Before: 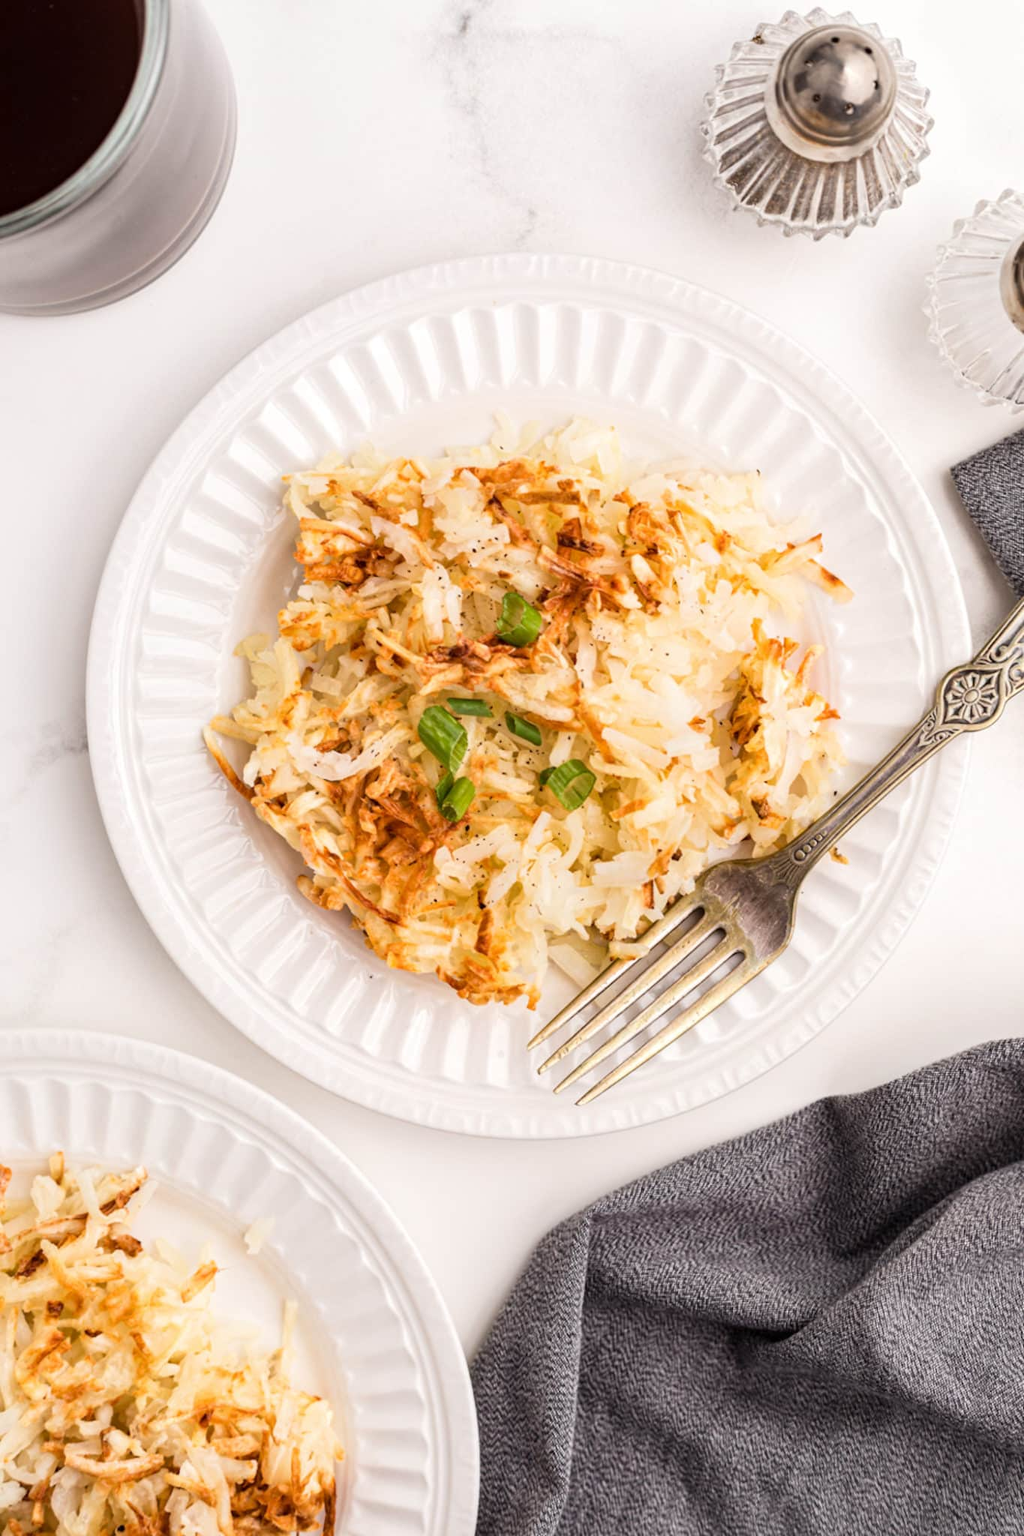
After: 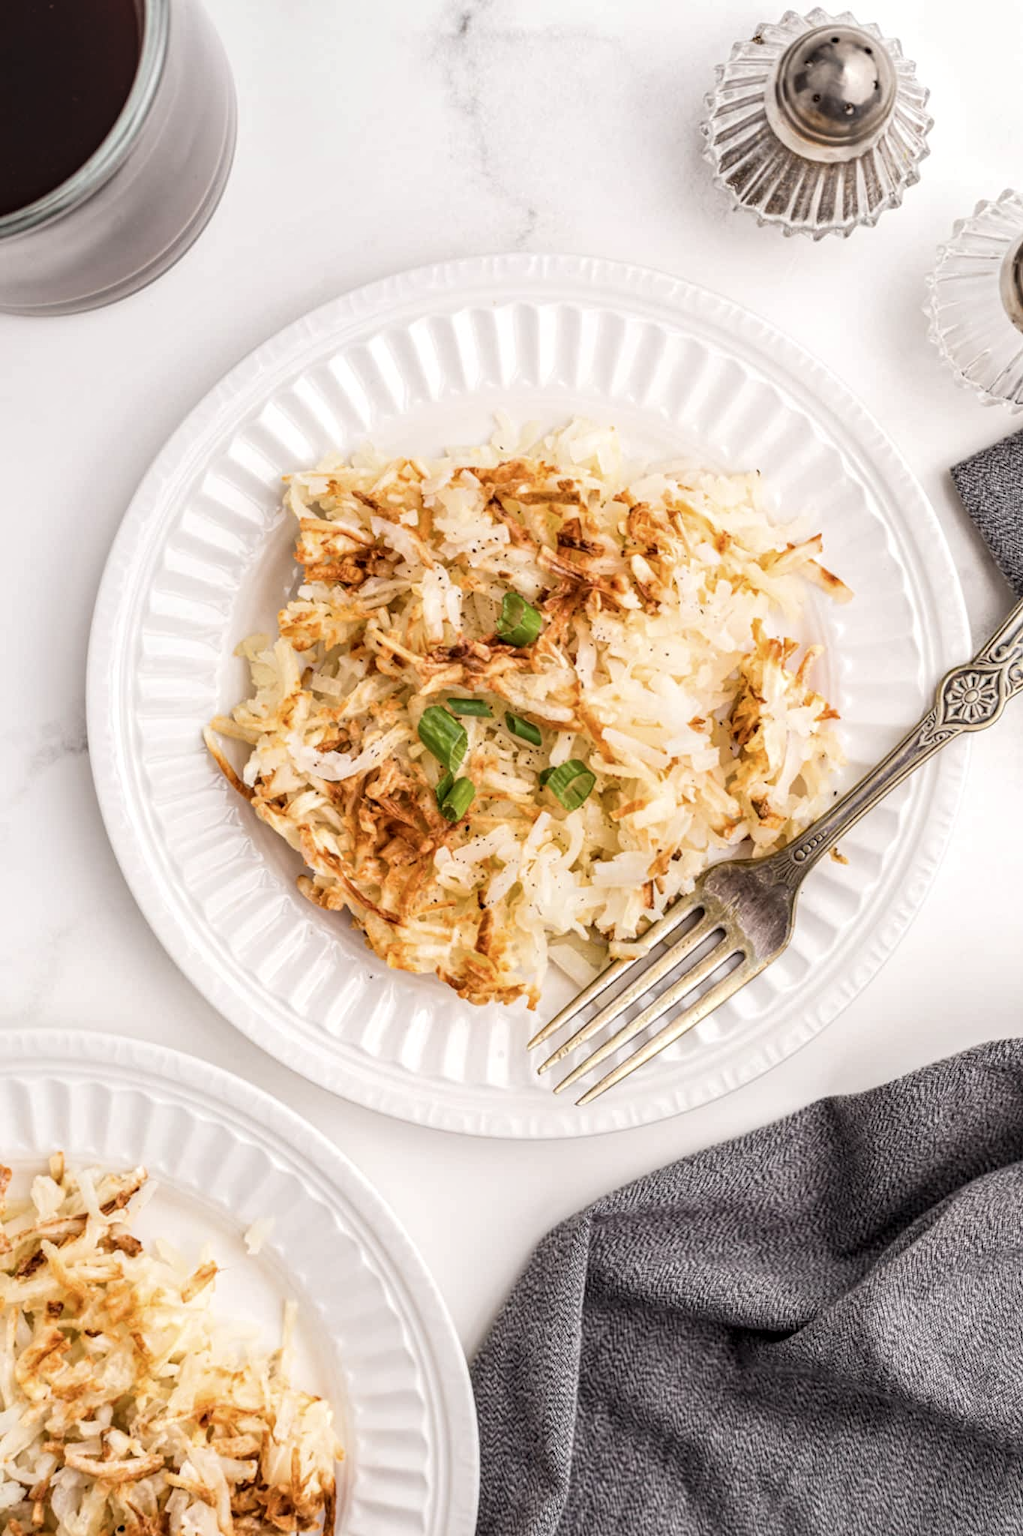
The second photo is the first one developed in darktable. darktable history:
local contrast: on, module defaults
contrast brightness saturation: saturation -0.16
